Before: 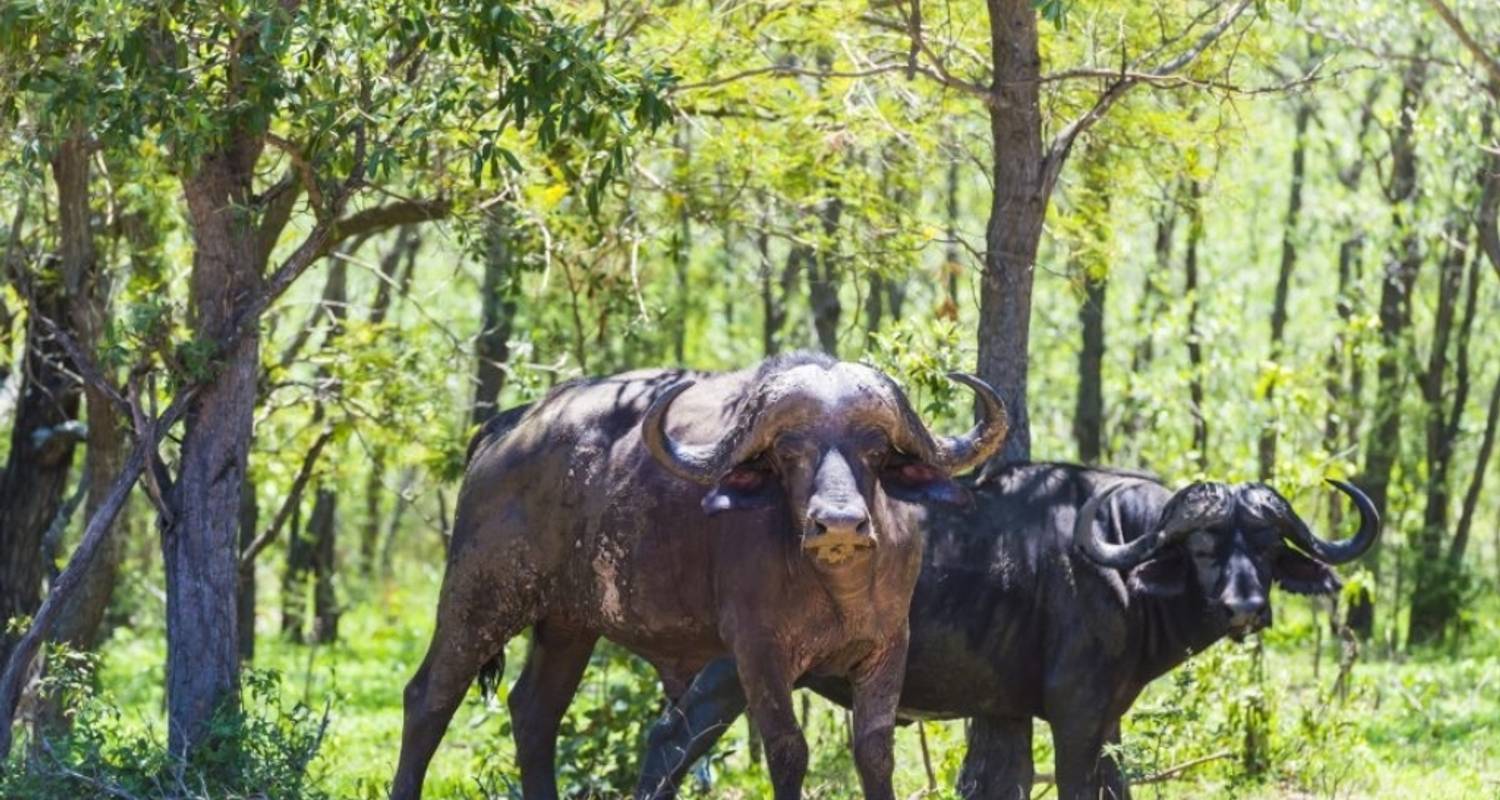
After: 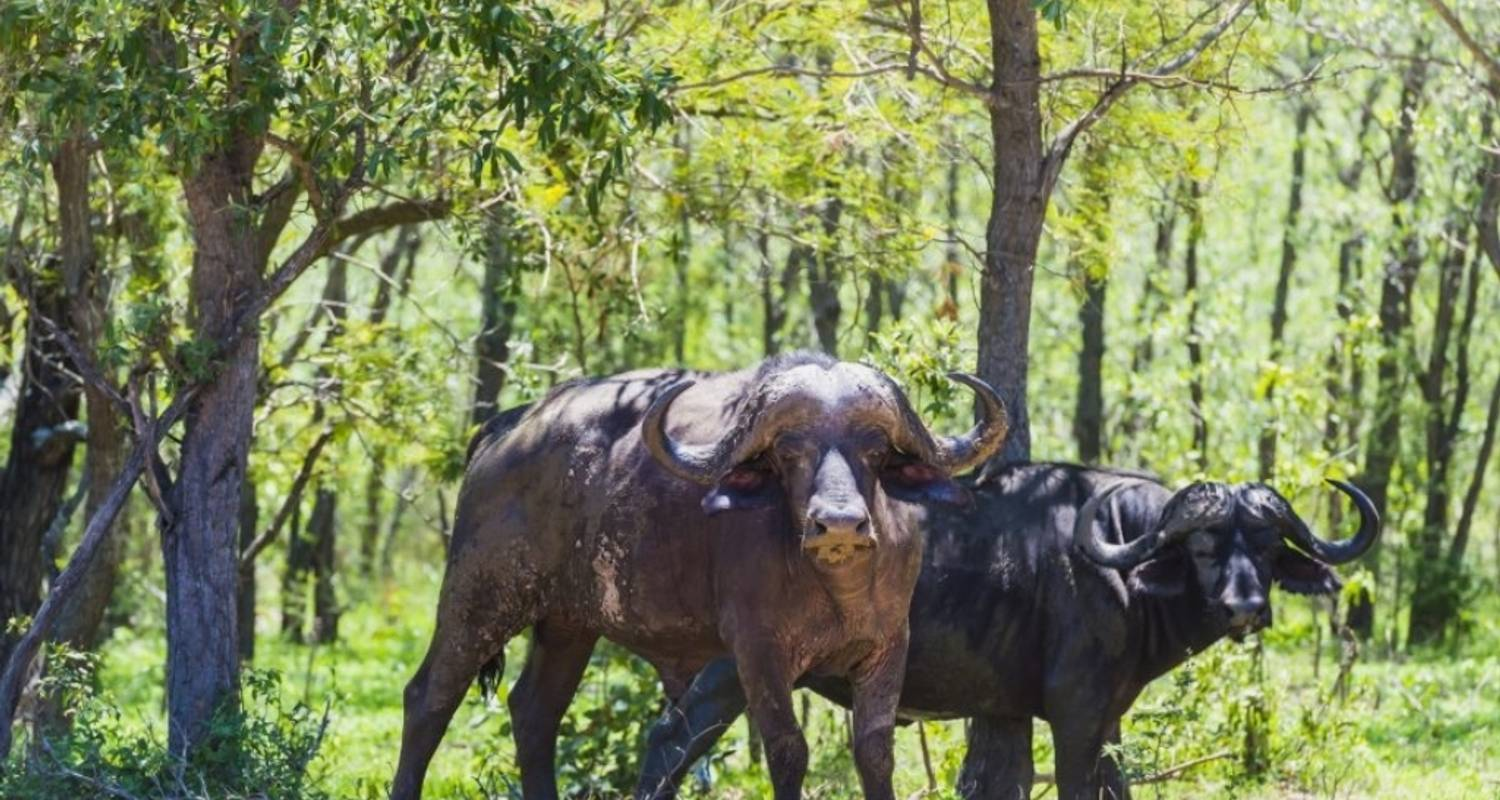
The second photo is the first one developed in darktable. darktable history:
exposure: exposure -0.14 EV, compensate highlight preservation false
